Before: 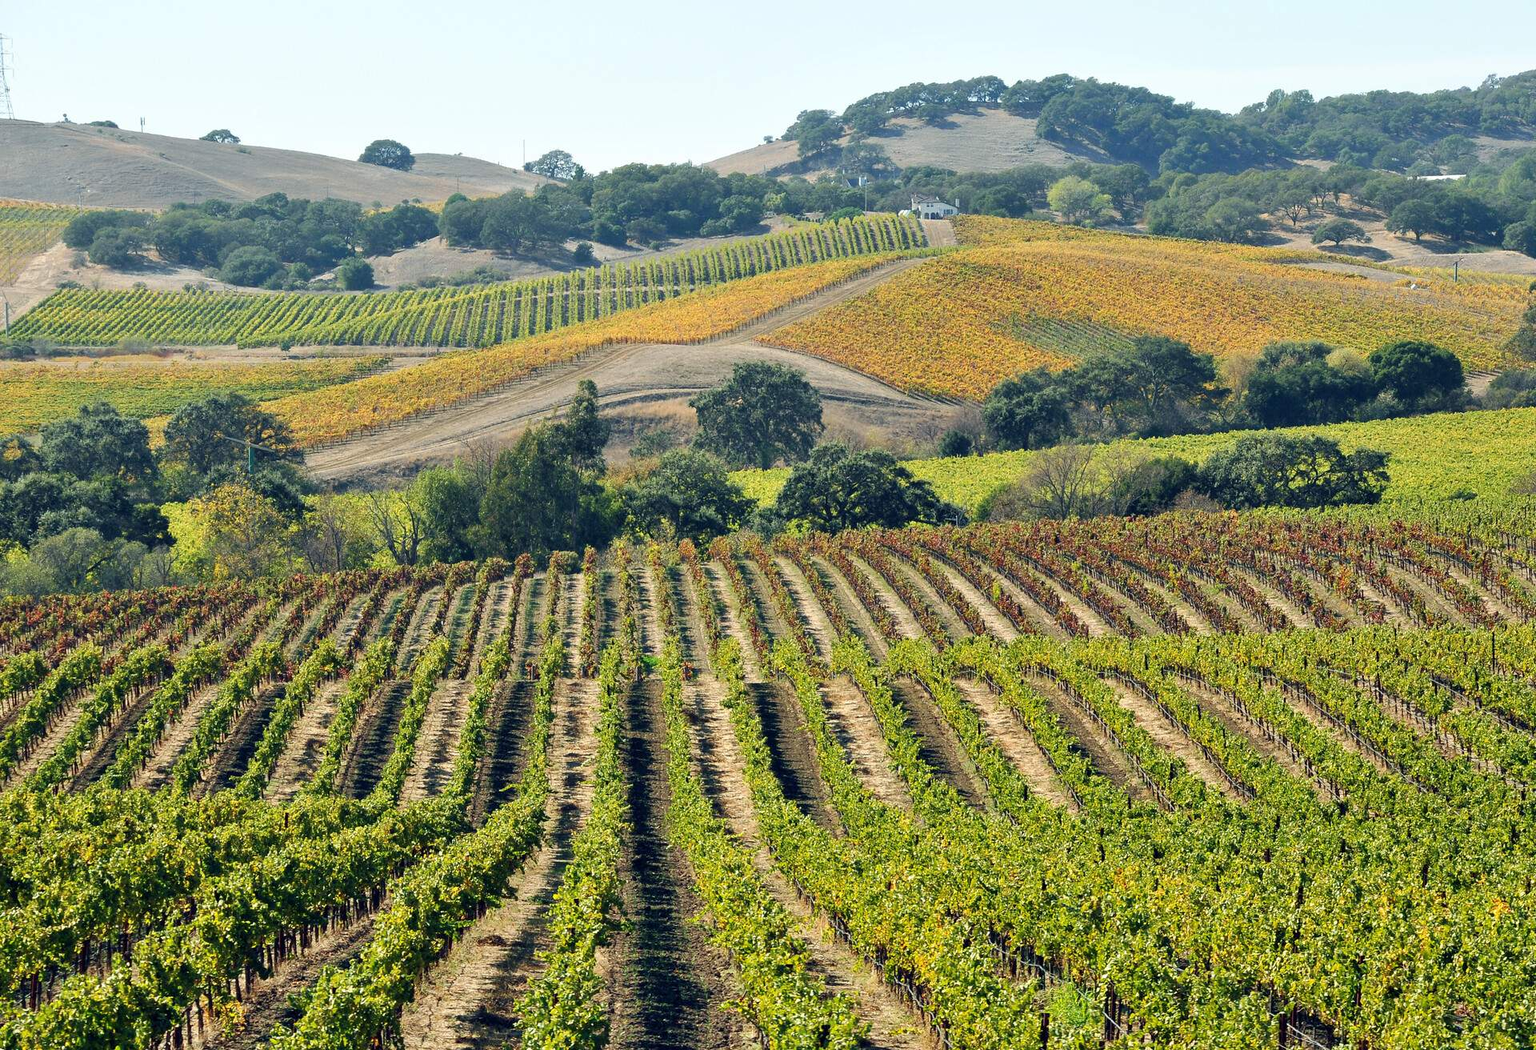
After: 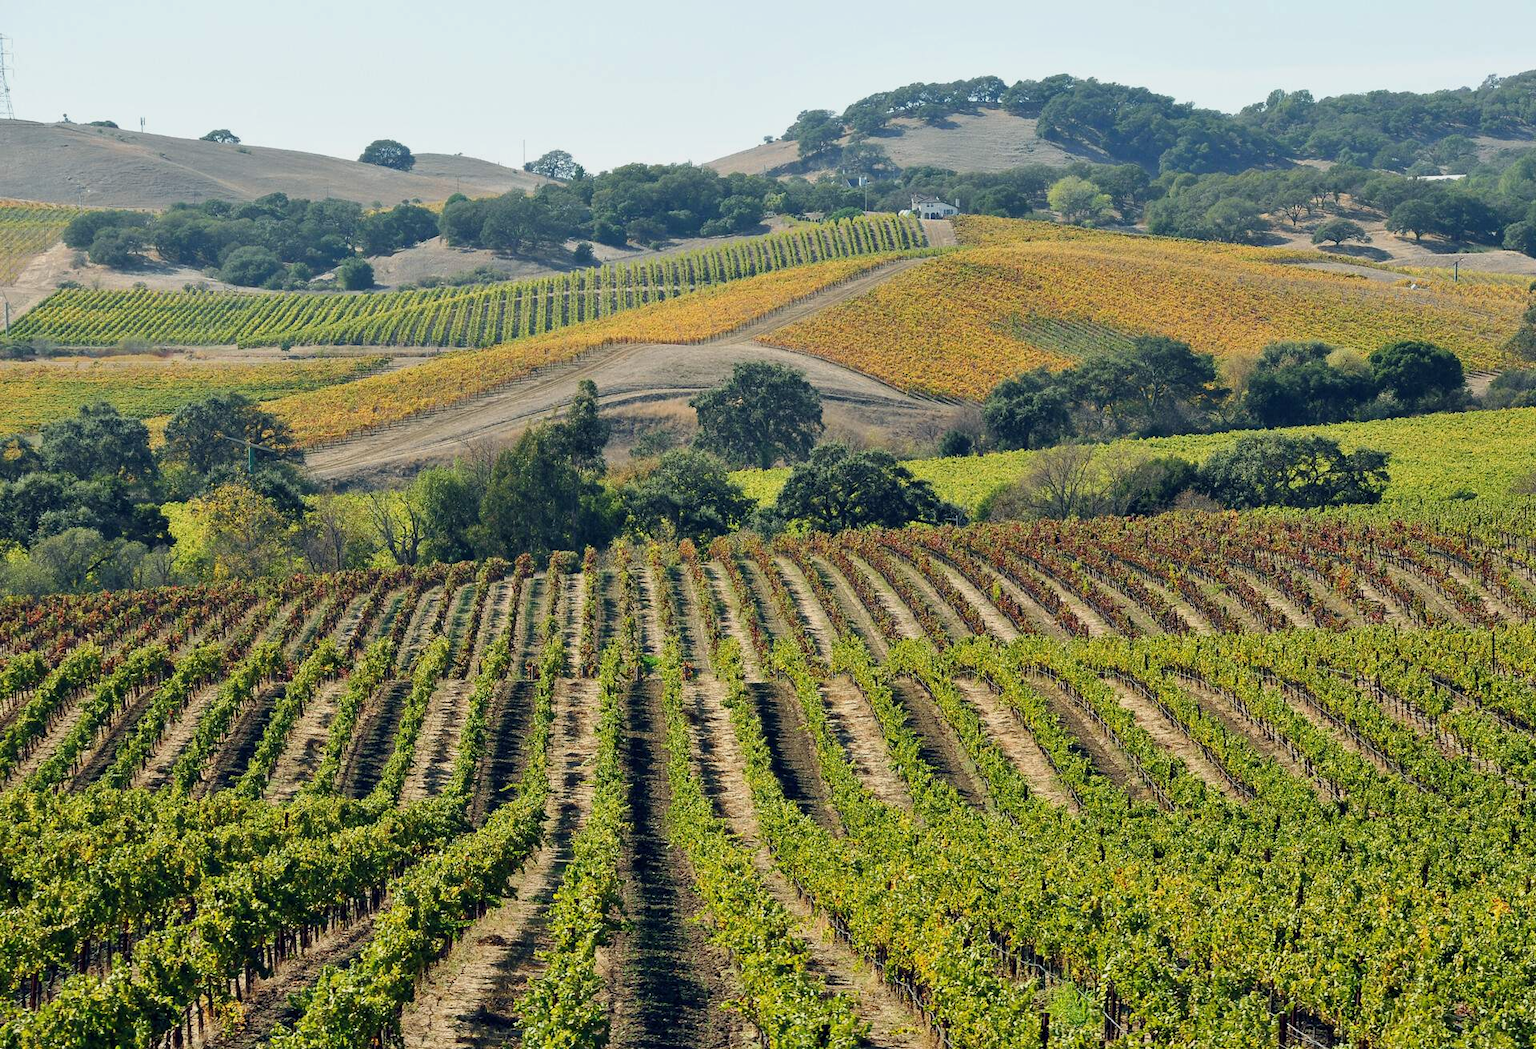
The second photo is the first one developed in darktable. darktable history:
exposure: exposure -0.242 EV, compensate highlight preservation false
